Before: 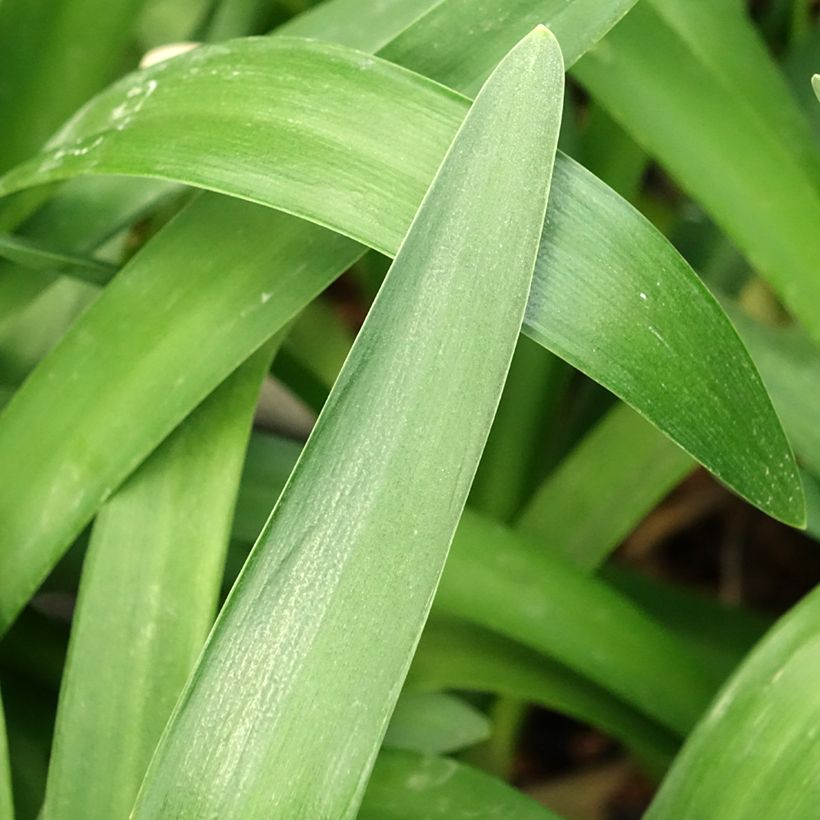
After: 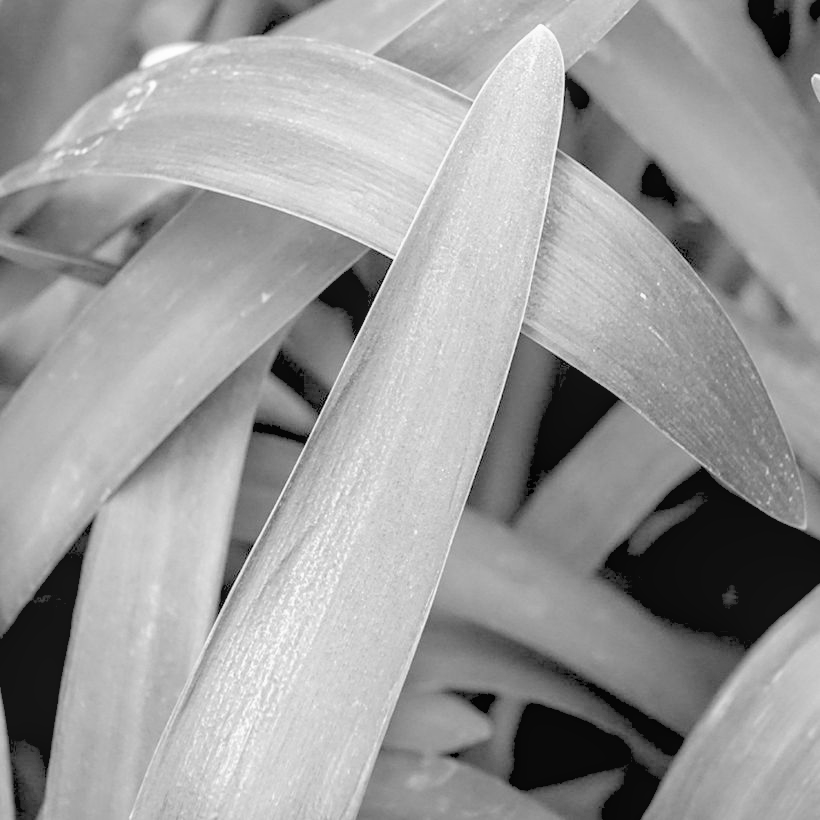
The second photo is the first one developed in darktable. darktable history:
haze removal: adaptive false
monochrome: on, module defaults
local contrast: detail 110%
rgb levels: levels [[0.027, 0.429, 0.996], [0, 0.5, 1], [0, 0.5, 1]]
